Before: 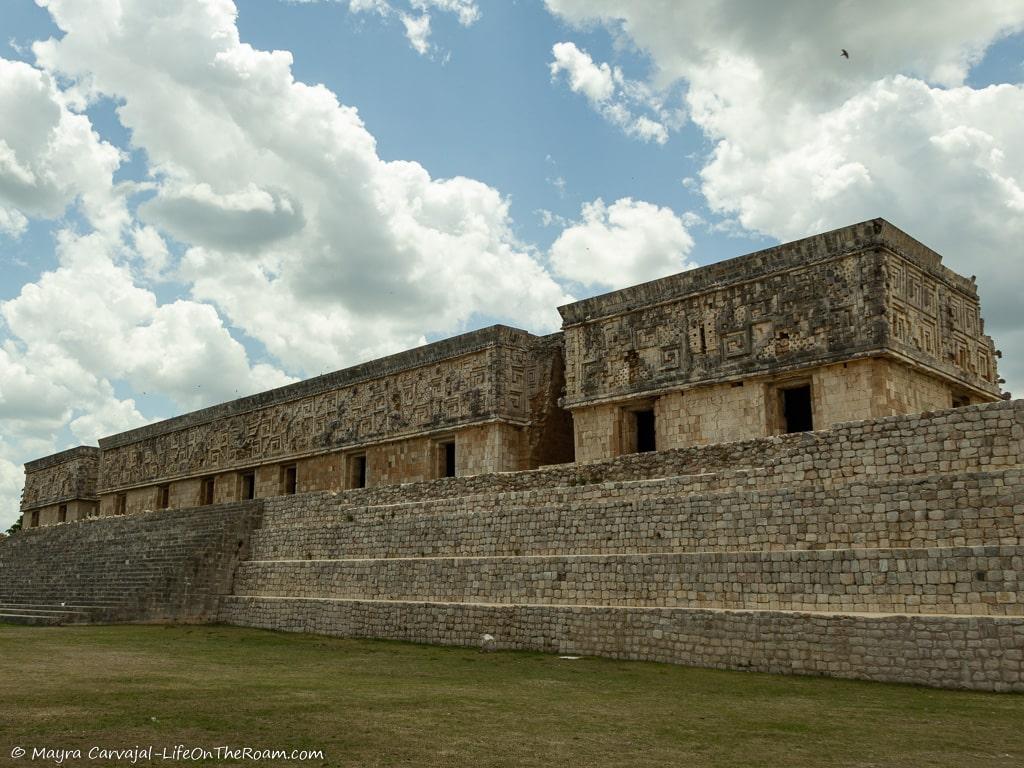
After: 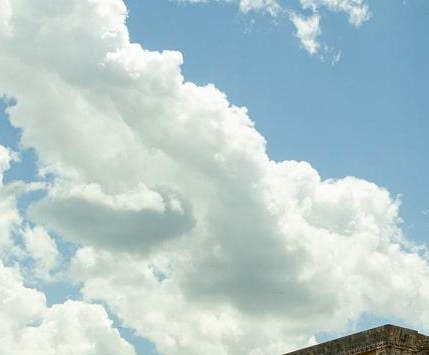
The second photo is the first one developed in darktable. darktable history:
crop and rotate: left 10.817%, top 0.062%, right 47.194%, bottom 53.626%
color balance: output saturation 120%
